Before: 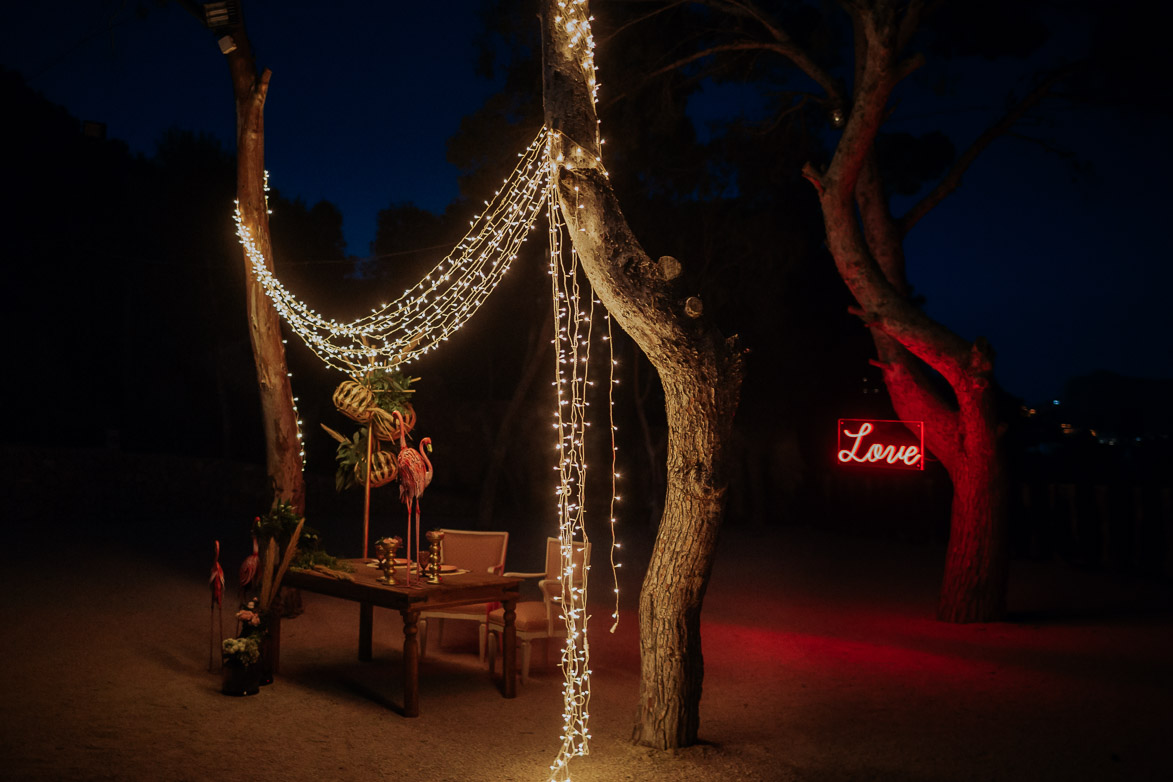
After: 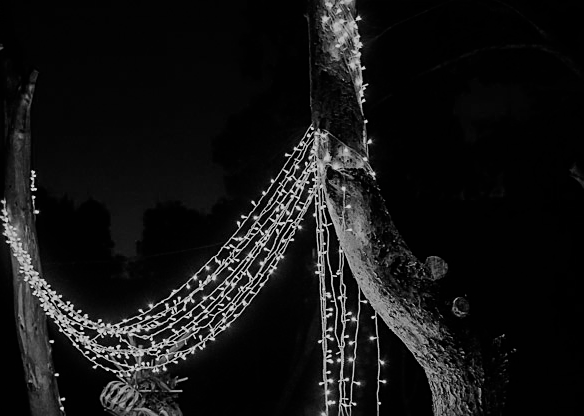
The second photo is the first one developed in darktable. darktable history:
filmic rgb: black relative exposure -7.65 EV, white relative exposure 4.56 EV, hardness 3.61, color science v6 (2022)
sharpen: on, module defaults
crop: left 19.866%, right 30.339%, bottom 46.763%
color calibration: output gray [0.21, 0.42, 0.37, 0], gray › normalize channels true, illuminant same as pipeline (D50), adaptation XYZ, x 0.347, y 0.358, temperature 5014.73 K, gamut compression 0.014
